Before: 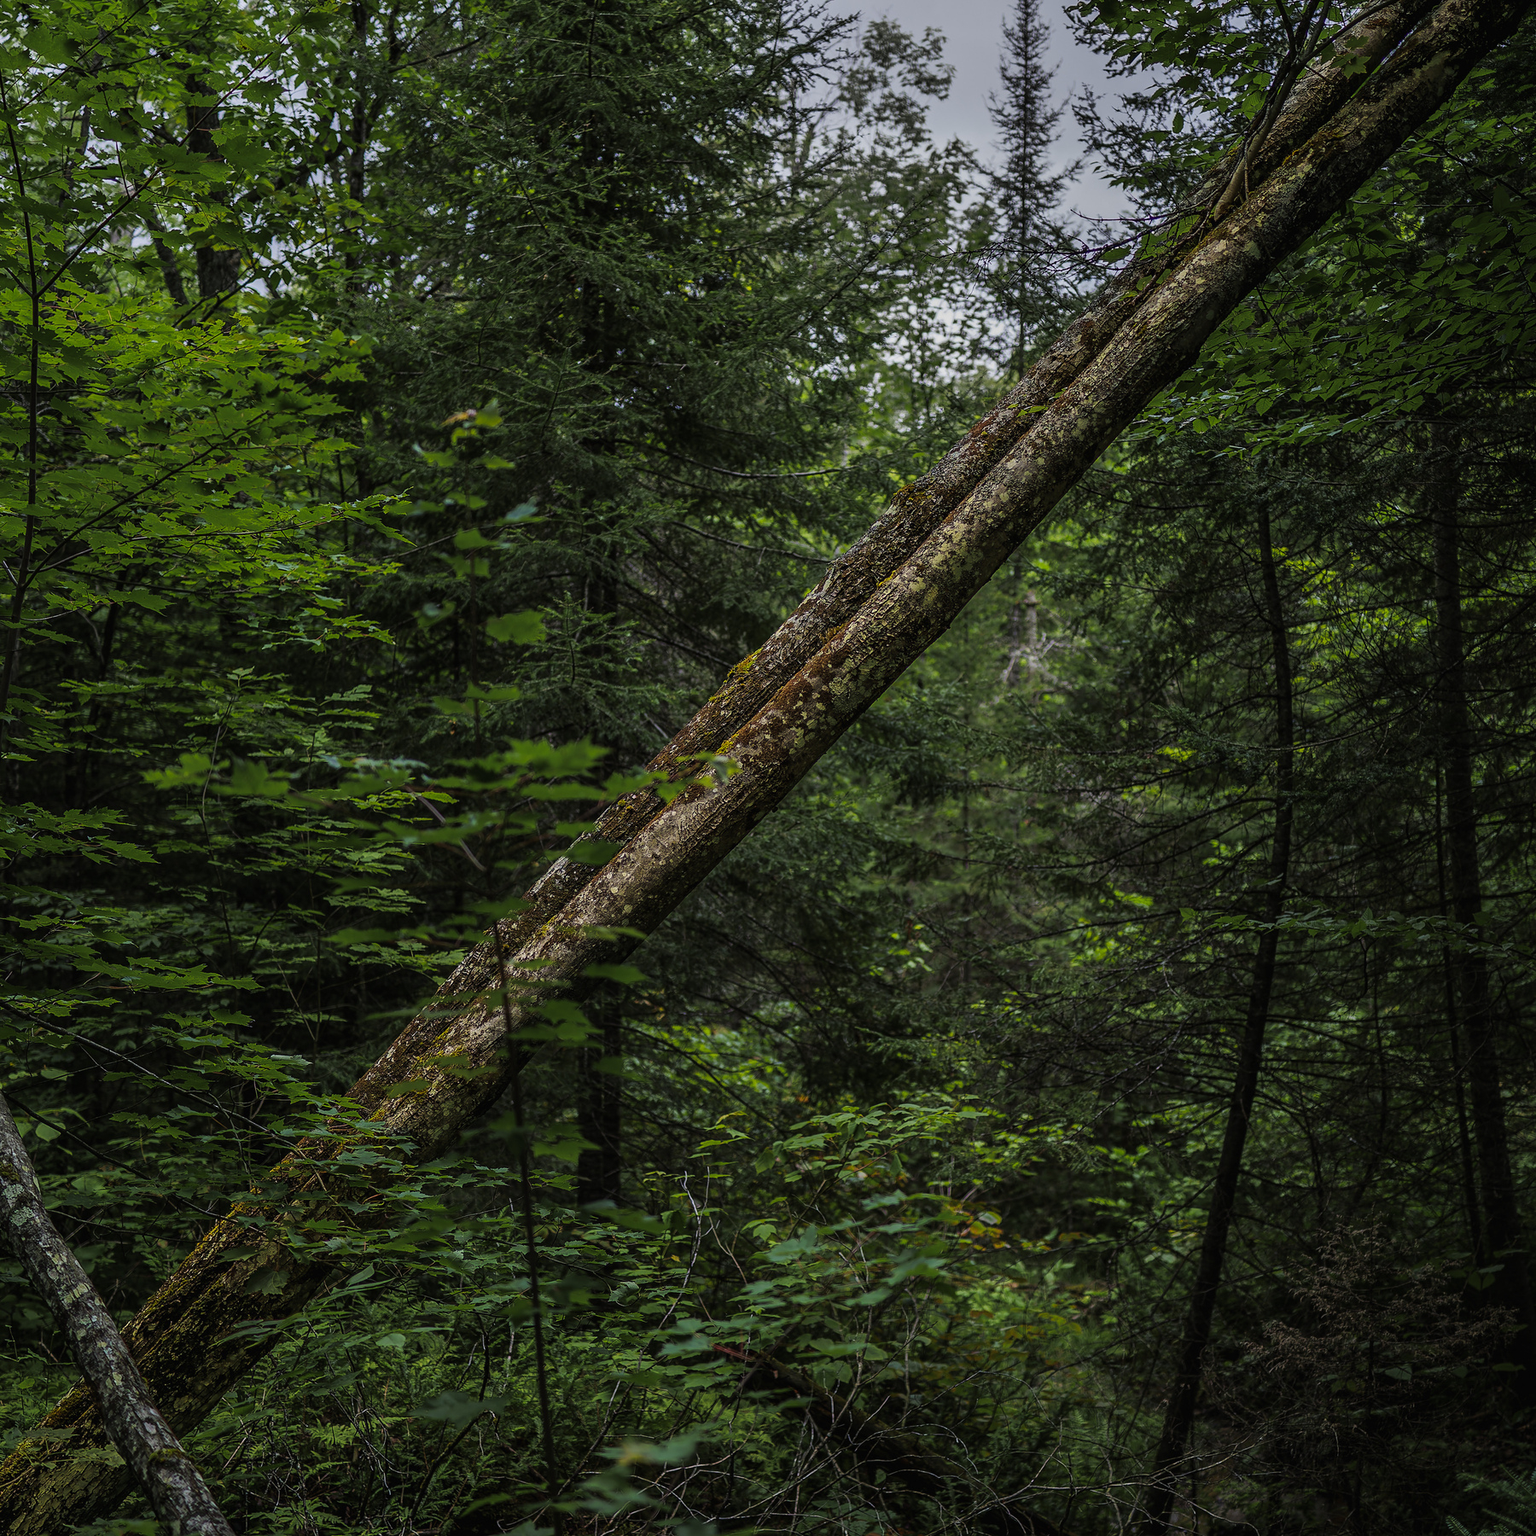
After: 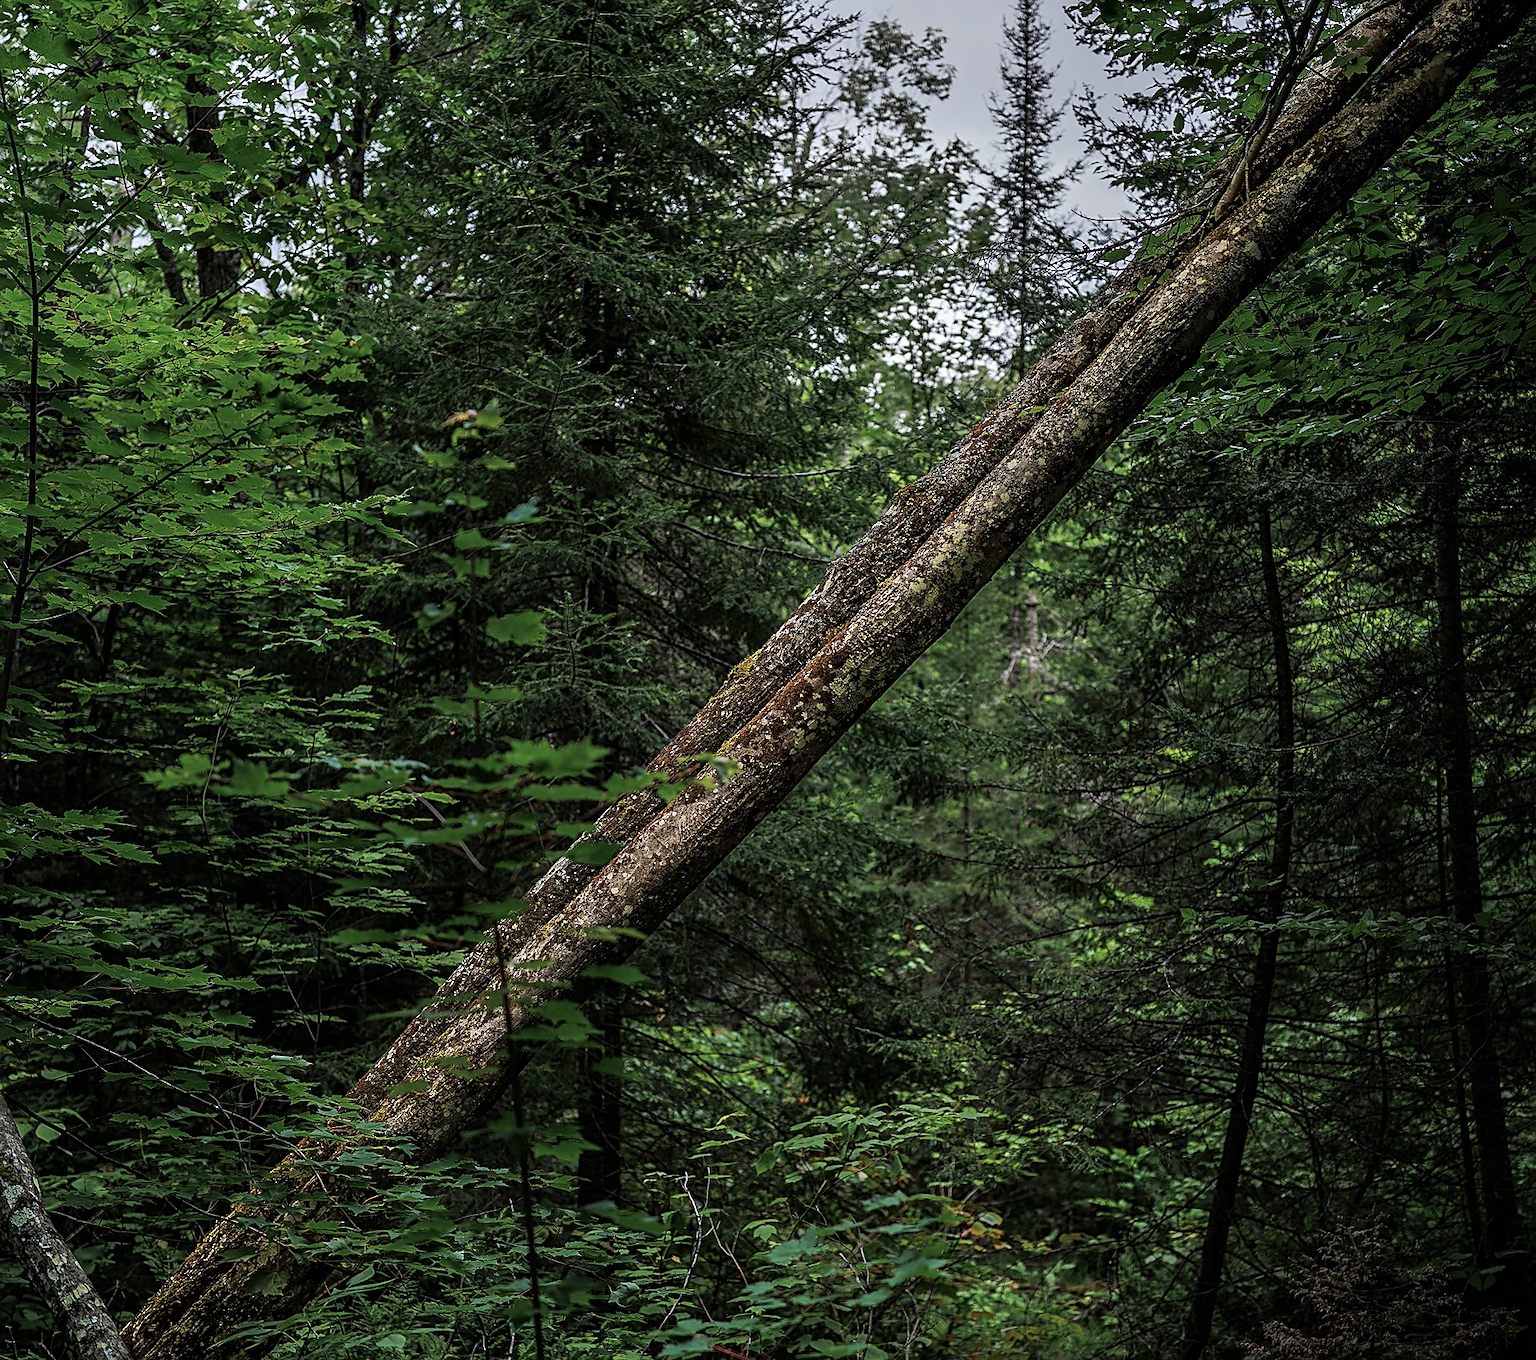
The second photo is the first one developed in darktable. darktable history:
crop and rotate: top 0%, bottom 11.49%
sharpen: on, module defaults
exposure: exposure 0.4 EV, compensate highlight preservation false
color balance: input saturation 80.07%
